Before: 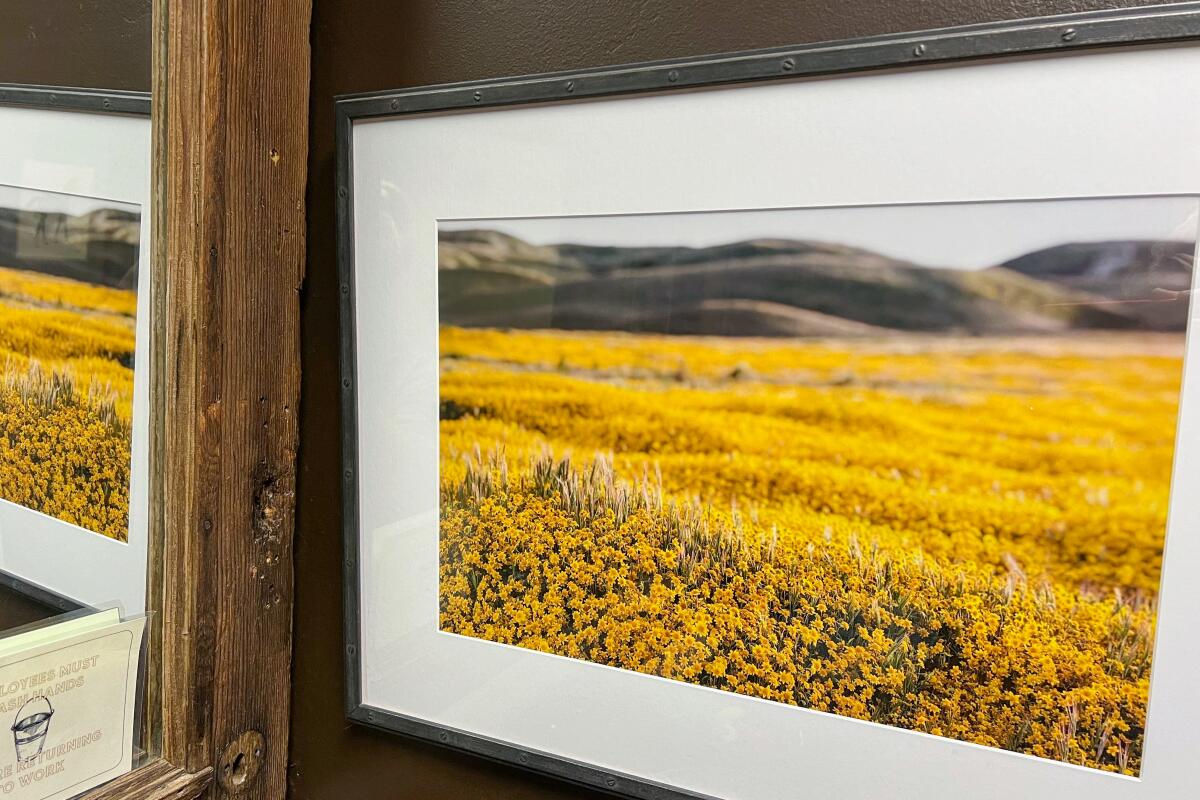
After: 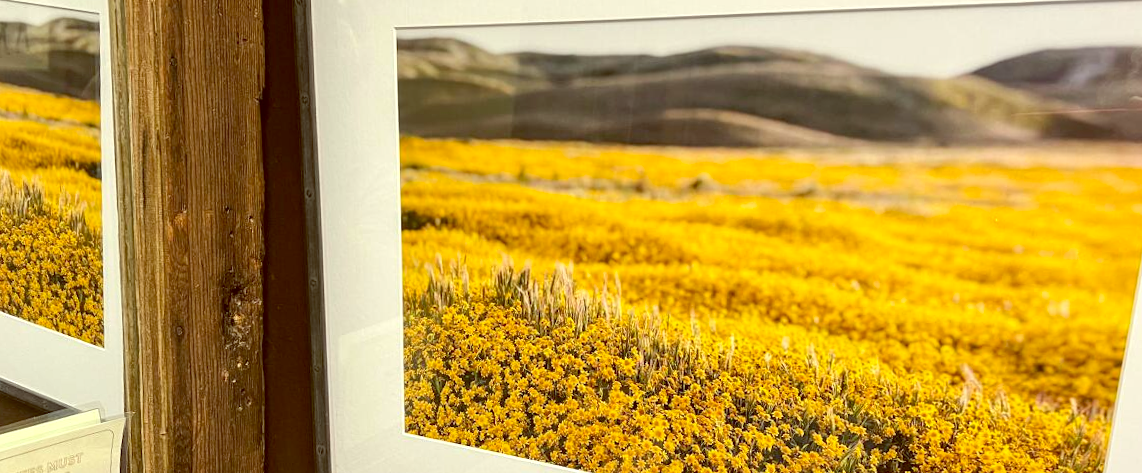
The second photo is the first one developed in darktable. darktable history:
exposure: exposure 0.3 EV, compensate highlight preservation false
rotate and perspective: rotation 0.074°, lens shift (vertical) 0.096, lens shift (horizontal) -0.041, crop left 0.043, crop right 0.952, crop top 0.024, crop bottom 0.979
color balance: lift [1.001, 1.007, 1, 0.993], gamma [1.023, 1.026, 1.01, 0.974], gain [0.964, 1.059, 1.073, 0.927]
crop and rotate: top 25.357%, bottom 13.942%
